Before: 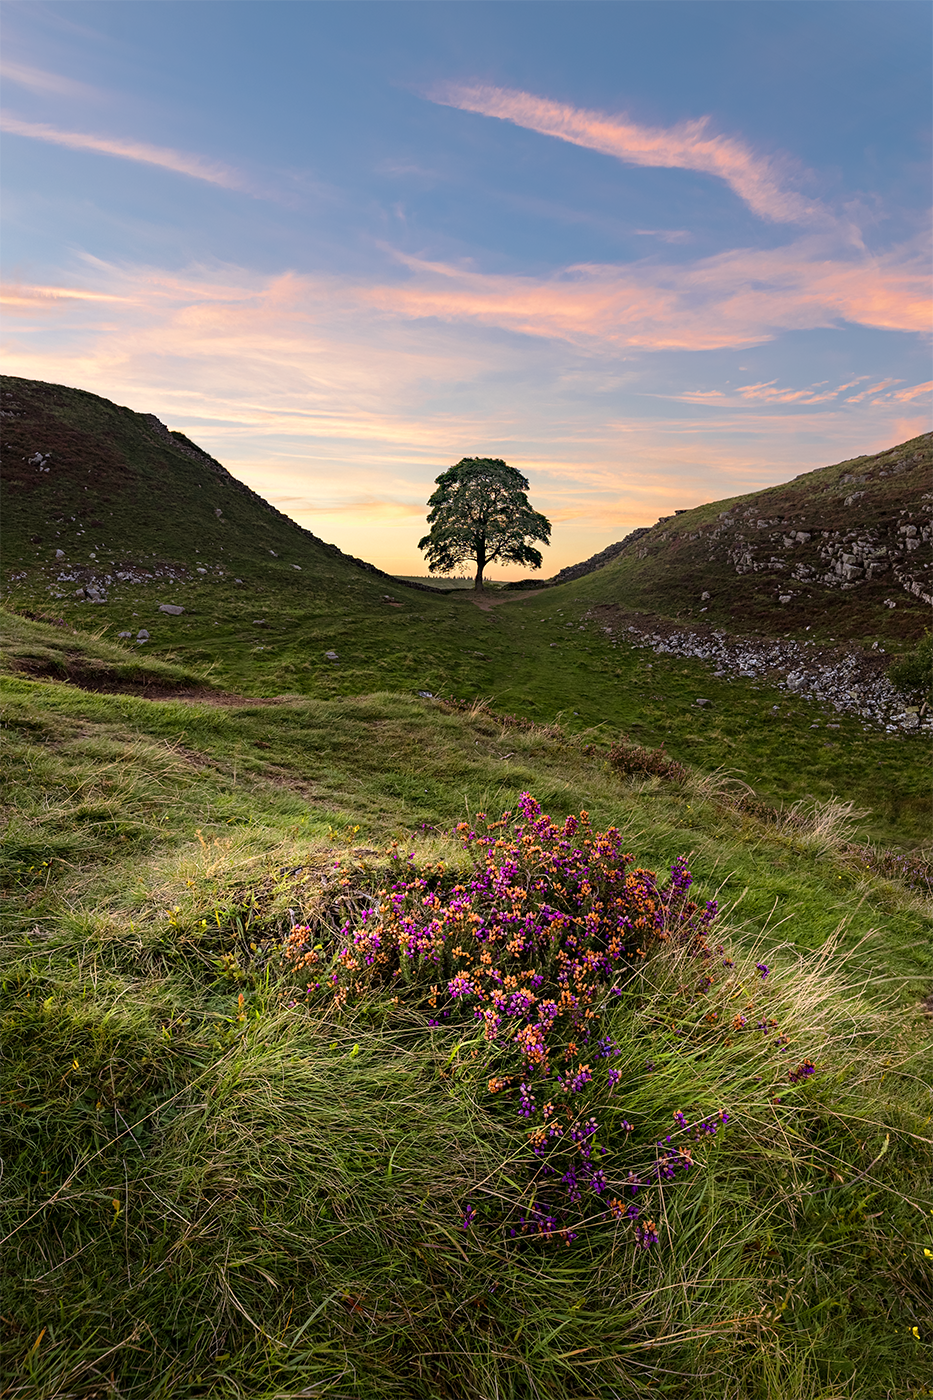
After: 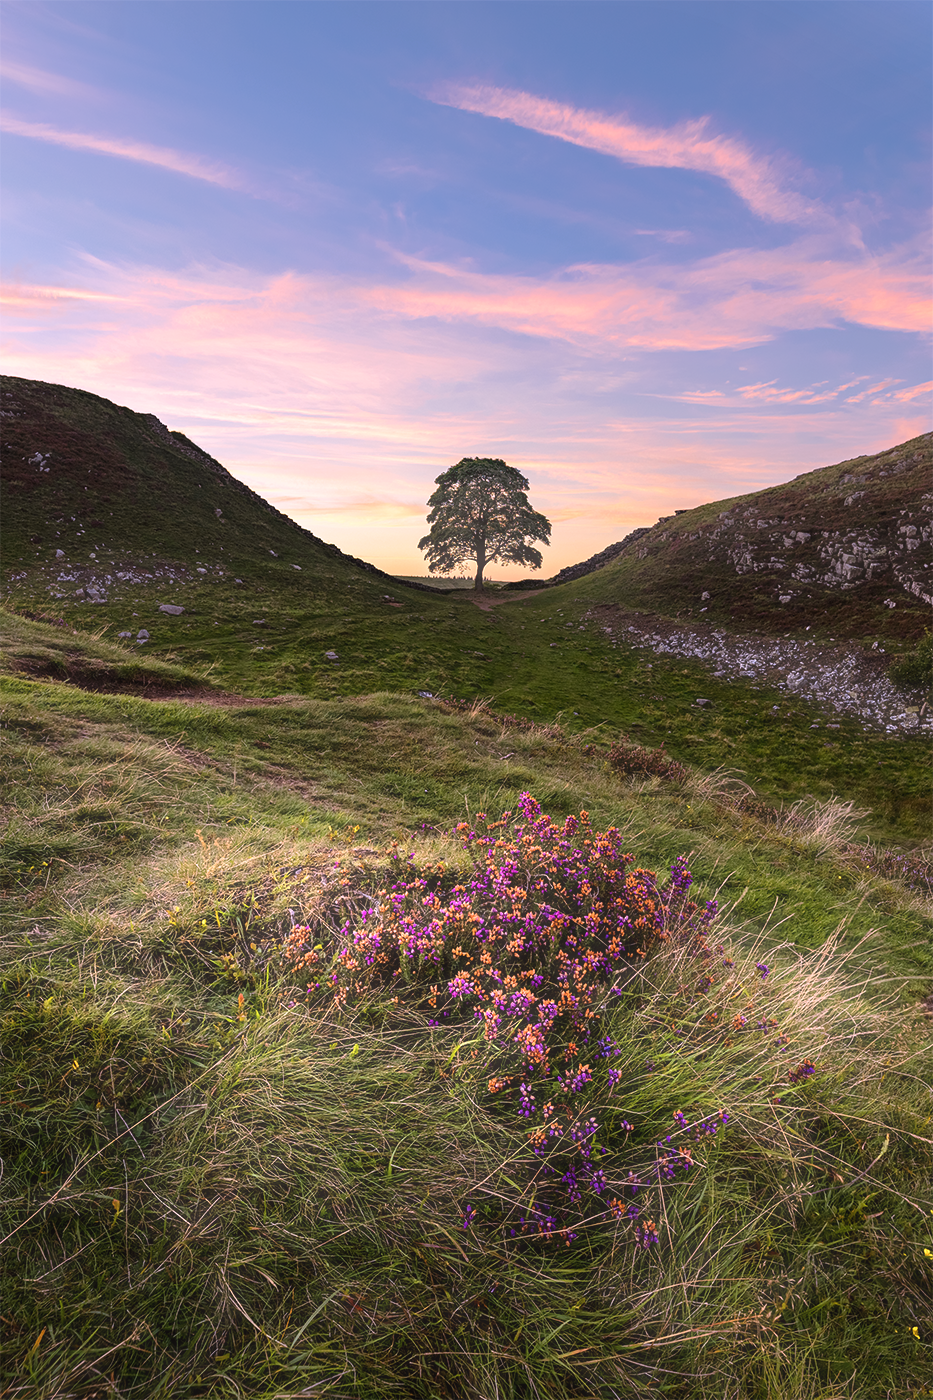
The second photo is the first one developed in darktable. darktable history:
fill light: on, module defaults
white balance: red 1.066, blue 1.119
haze removal: strength -0.09, distance 0.358, compatibility mode true, adaptive false
